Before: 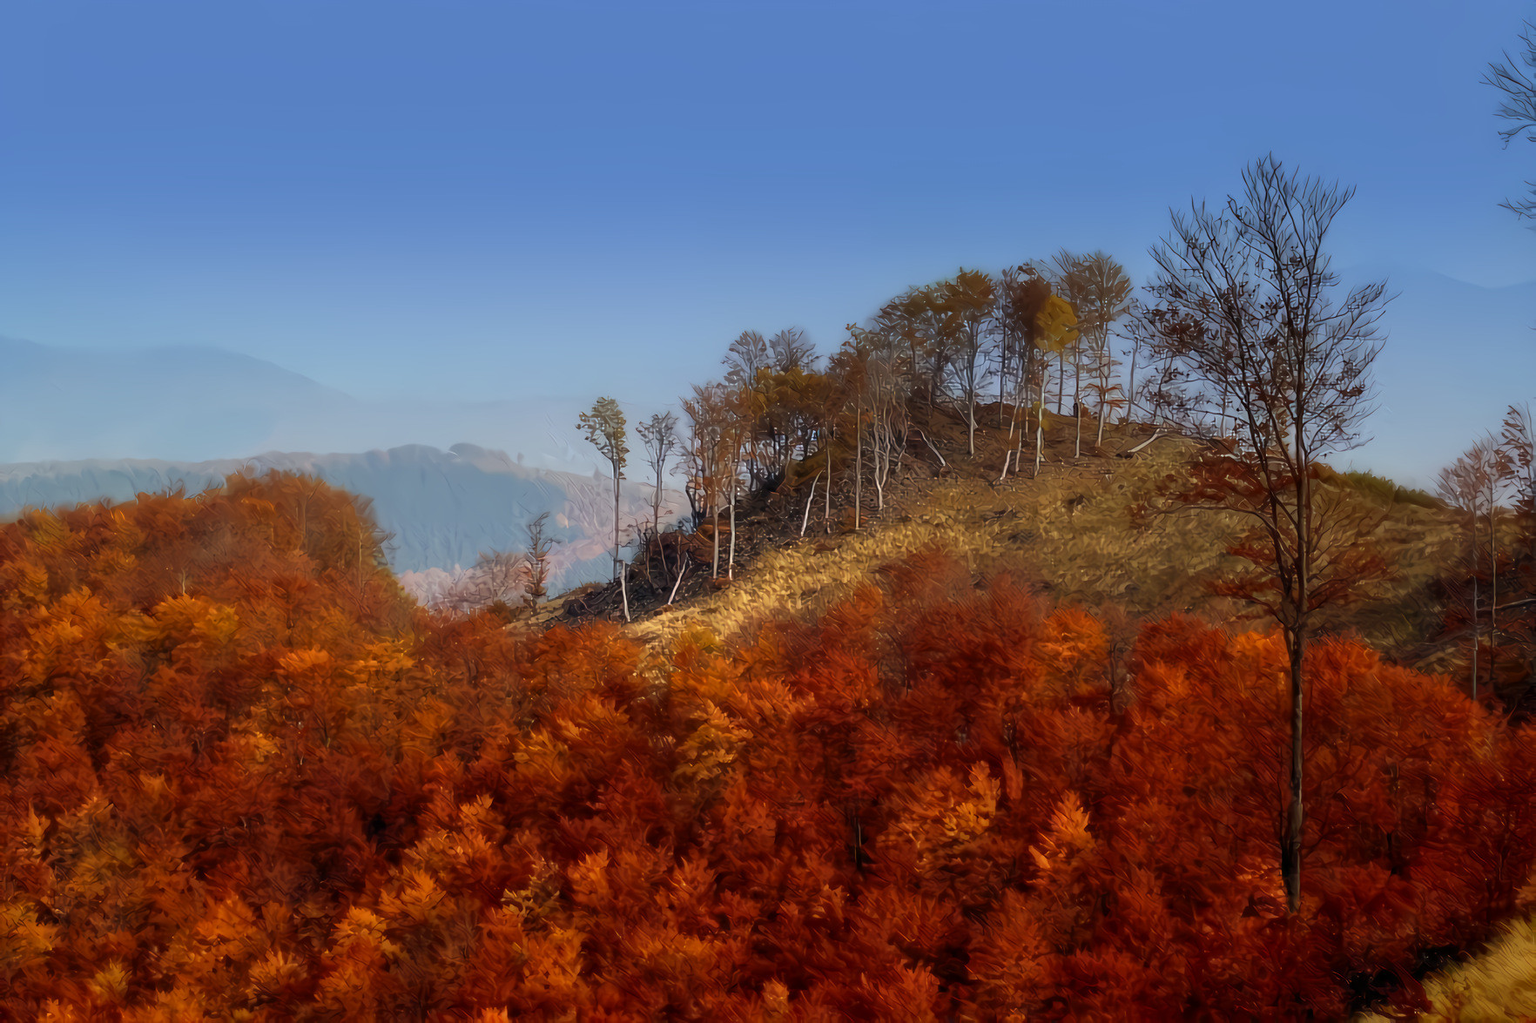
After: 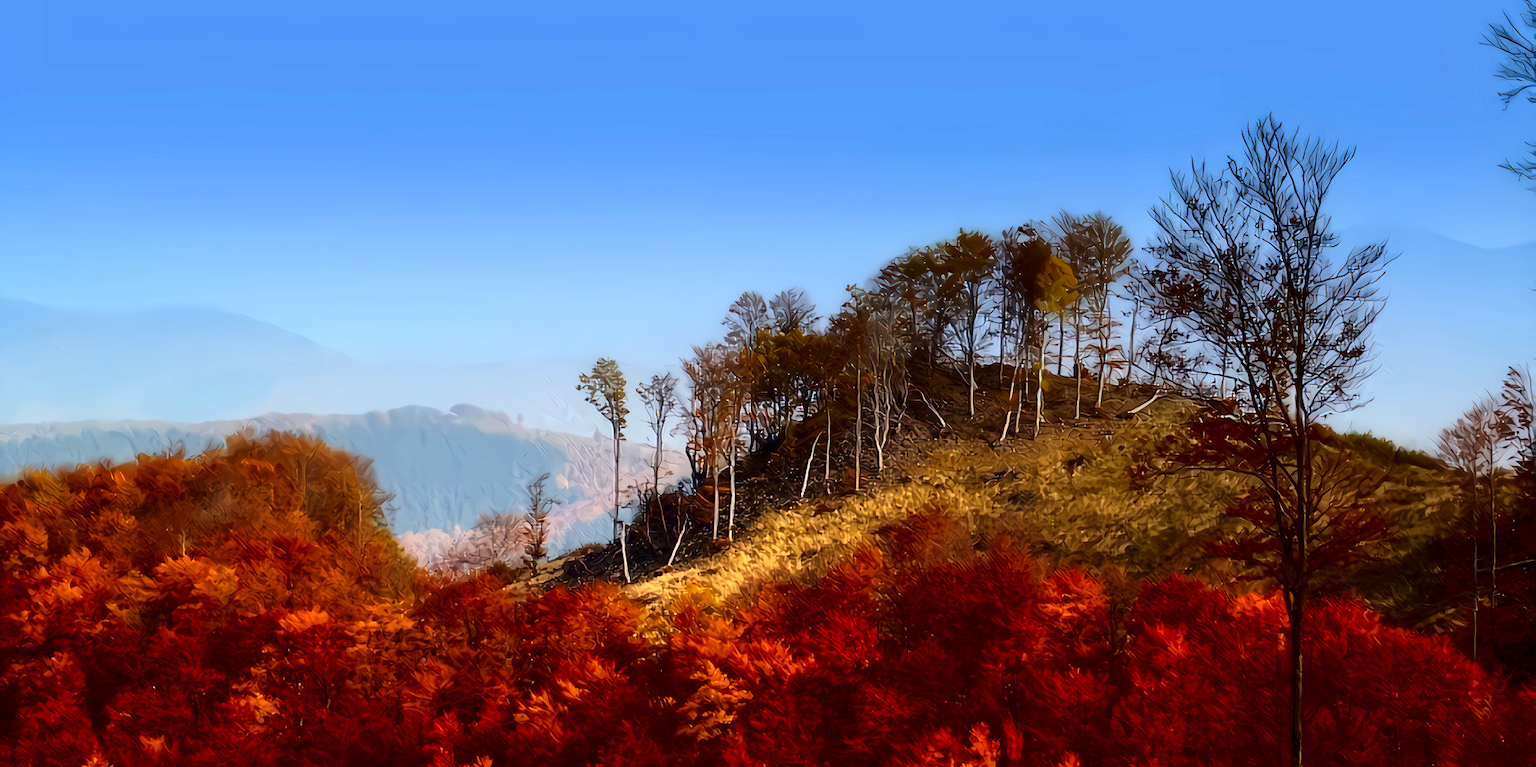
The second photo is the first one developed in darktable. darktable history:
crop: top 3.876%, bottom 21.128%
contrast brightness saturation: contrast 0.133, brightness -0.22, saturation 0.15
base curve: curves: ch0 [(0, 0) (0.028, 0.03) (0.121, 0.232) (0.46, 0.748) (0.859, 0.968) (1, 1)]
